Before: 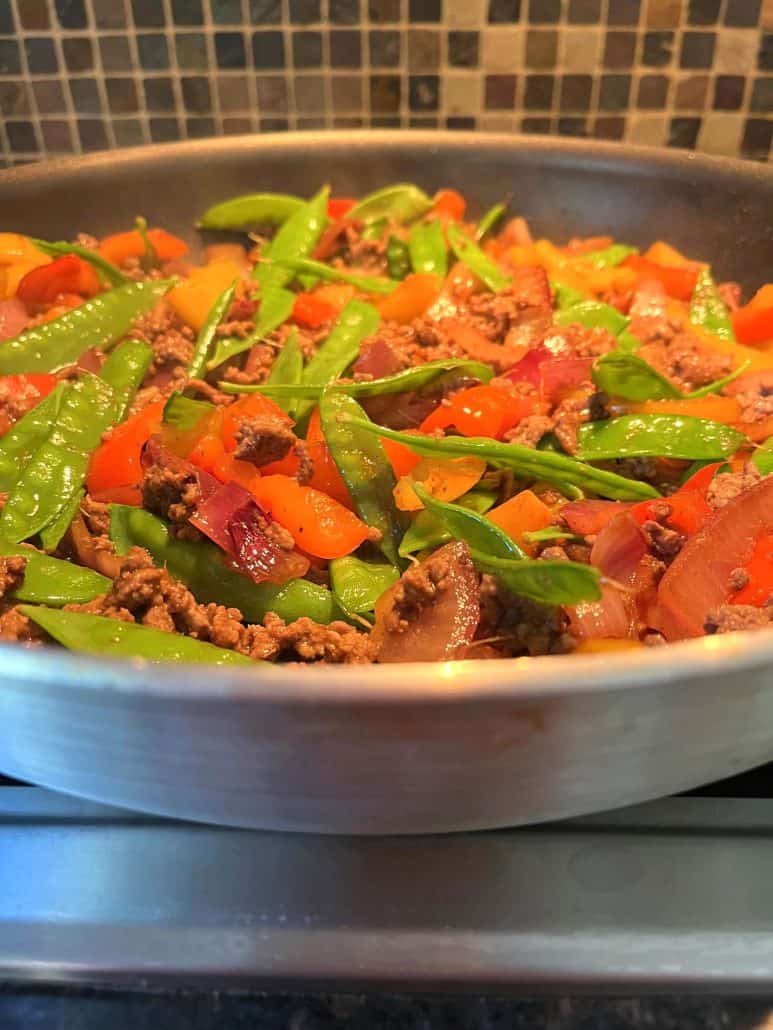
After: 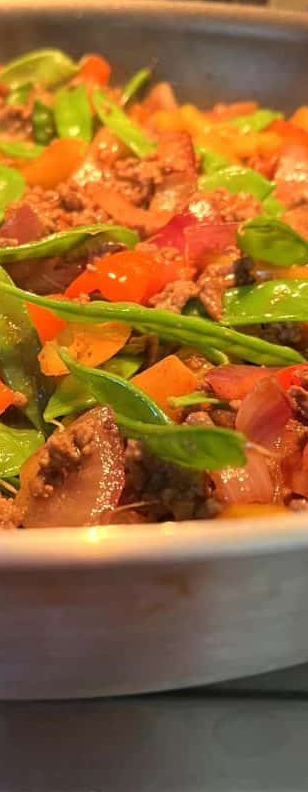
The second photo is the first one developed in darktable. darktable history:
crop: left 45.957%, top 13.177%, right 14.176%, bottom 9.905%
